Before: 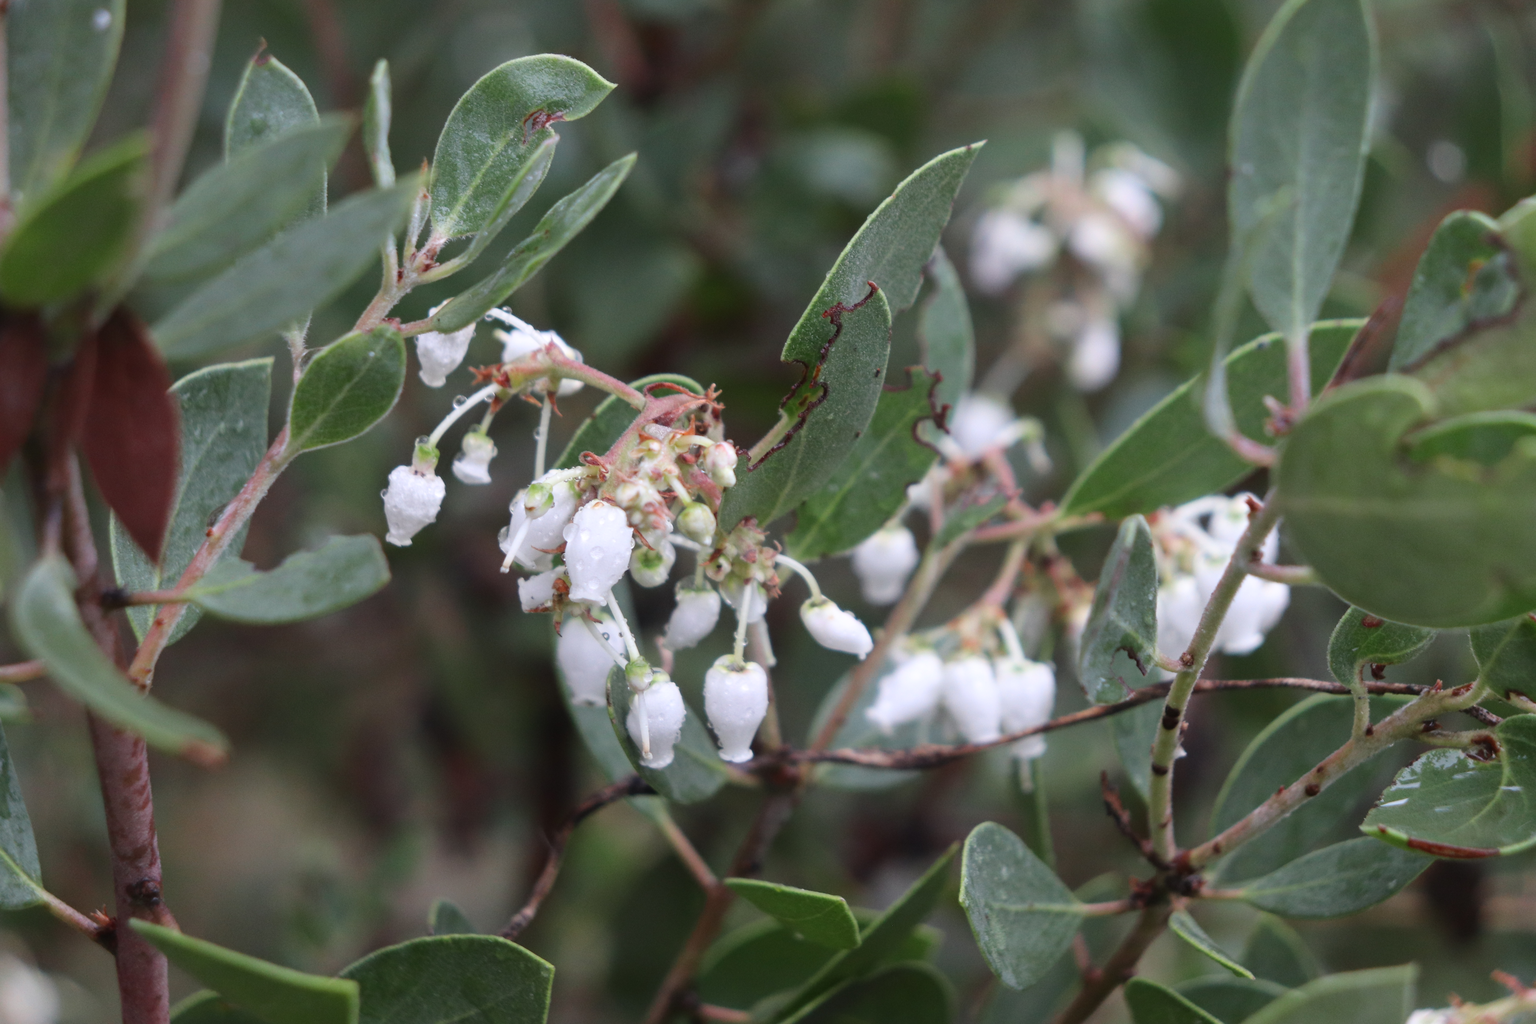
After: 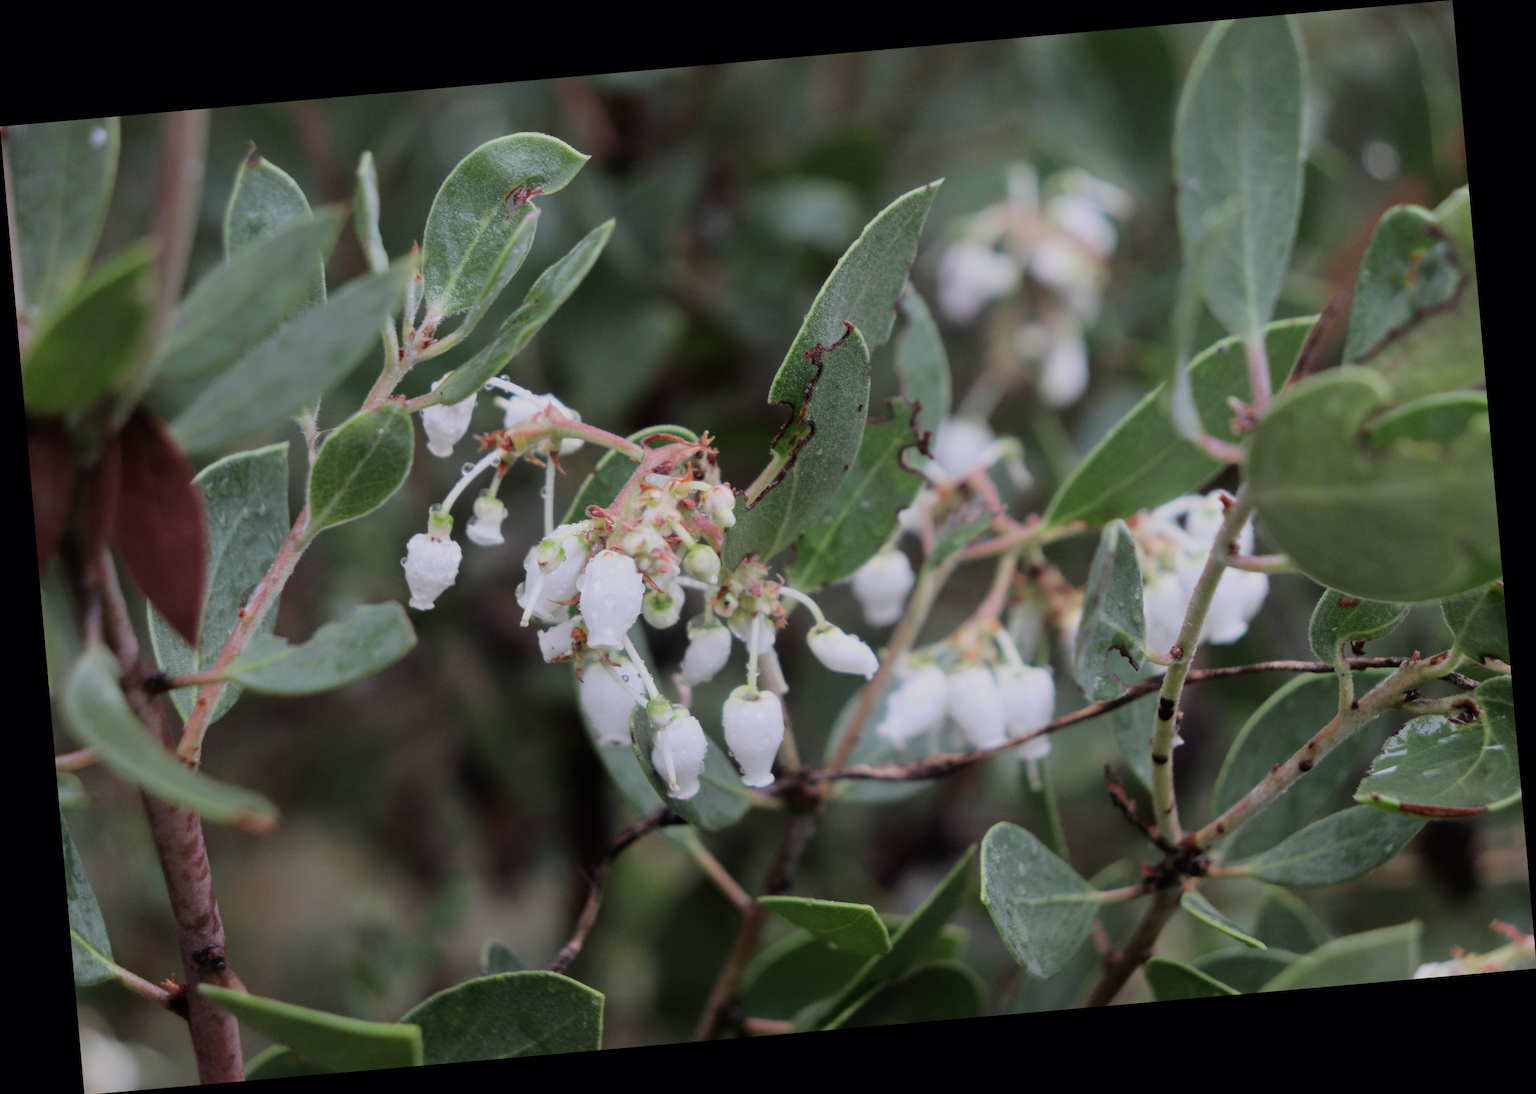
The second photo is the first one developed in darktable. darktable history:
rotate and perspective: rotation -4.98°, automatic cropping off
filmic rgb: black relative exposure -7.65 EV, white relative exposure 4.56 EV, hardness 3.61, color science v6 (2022)
